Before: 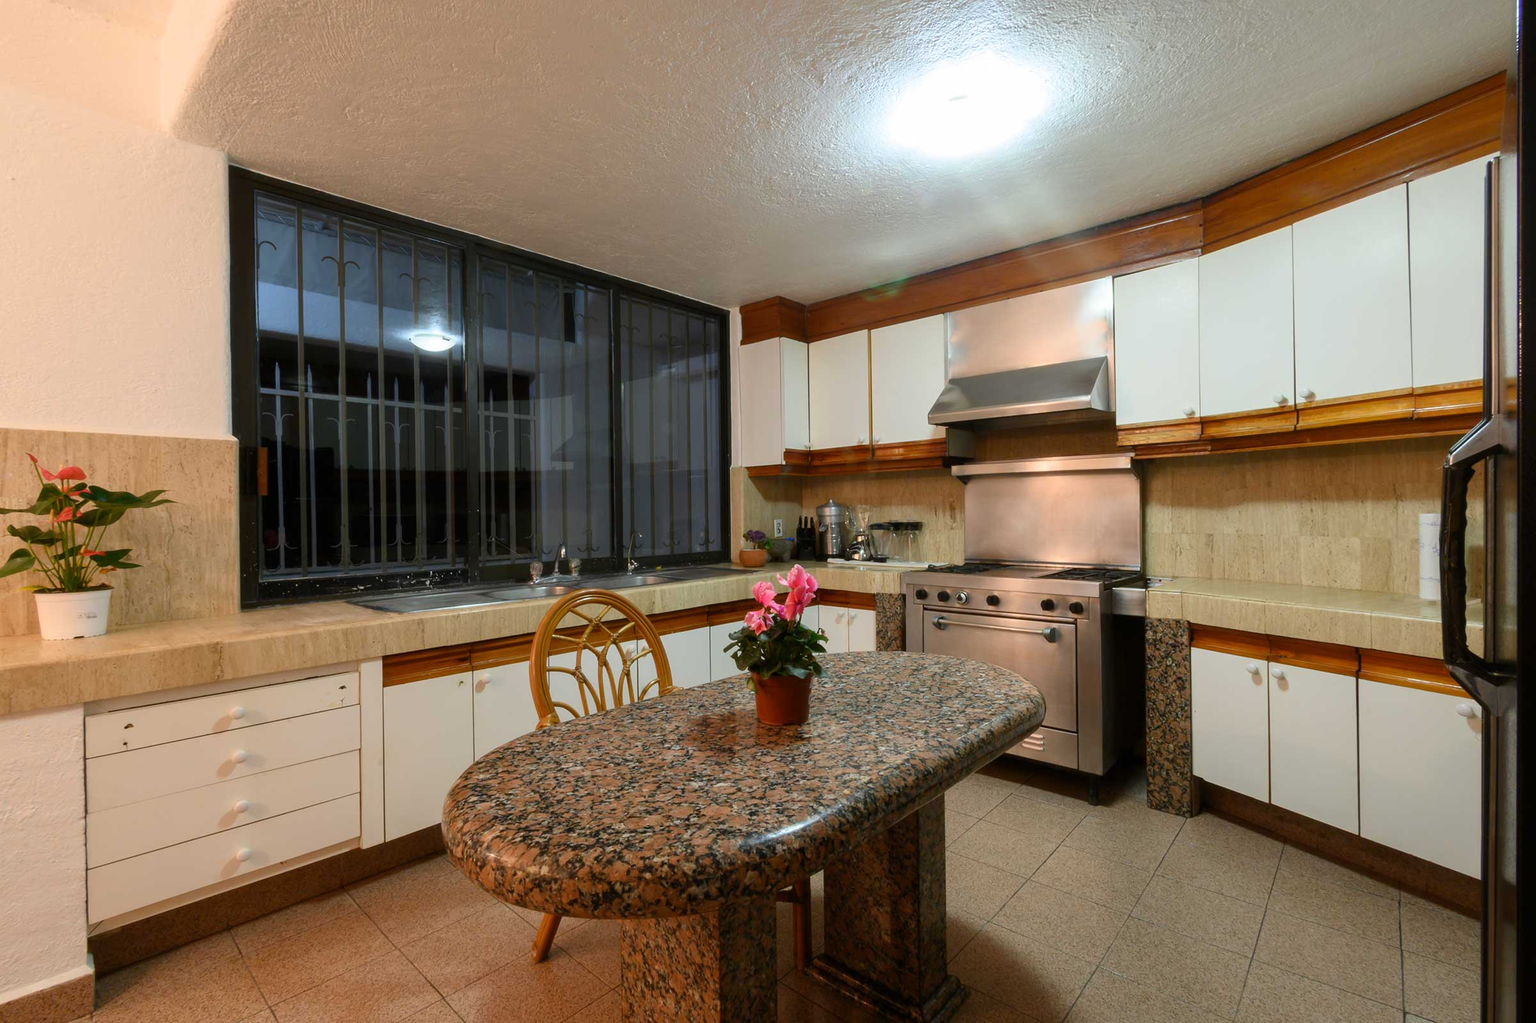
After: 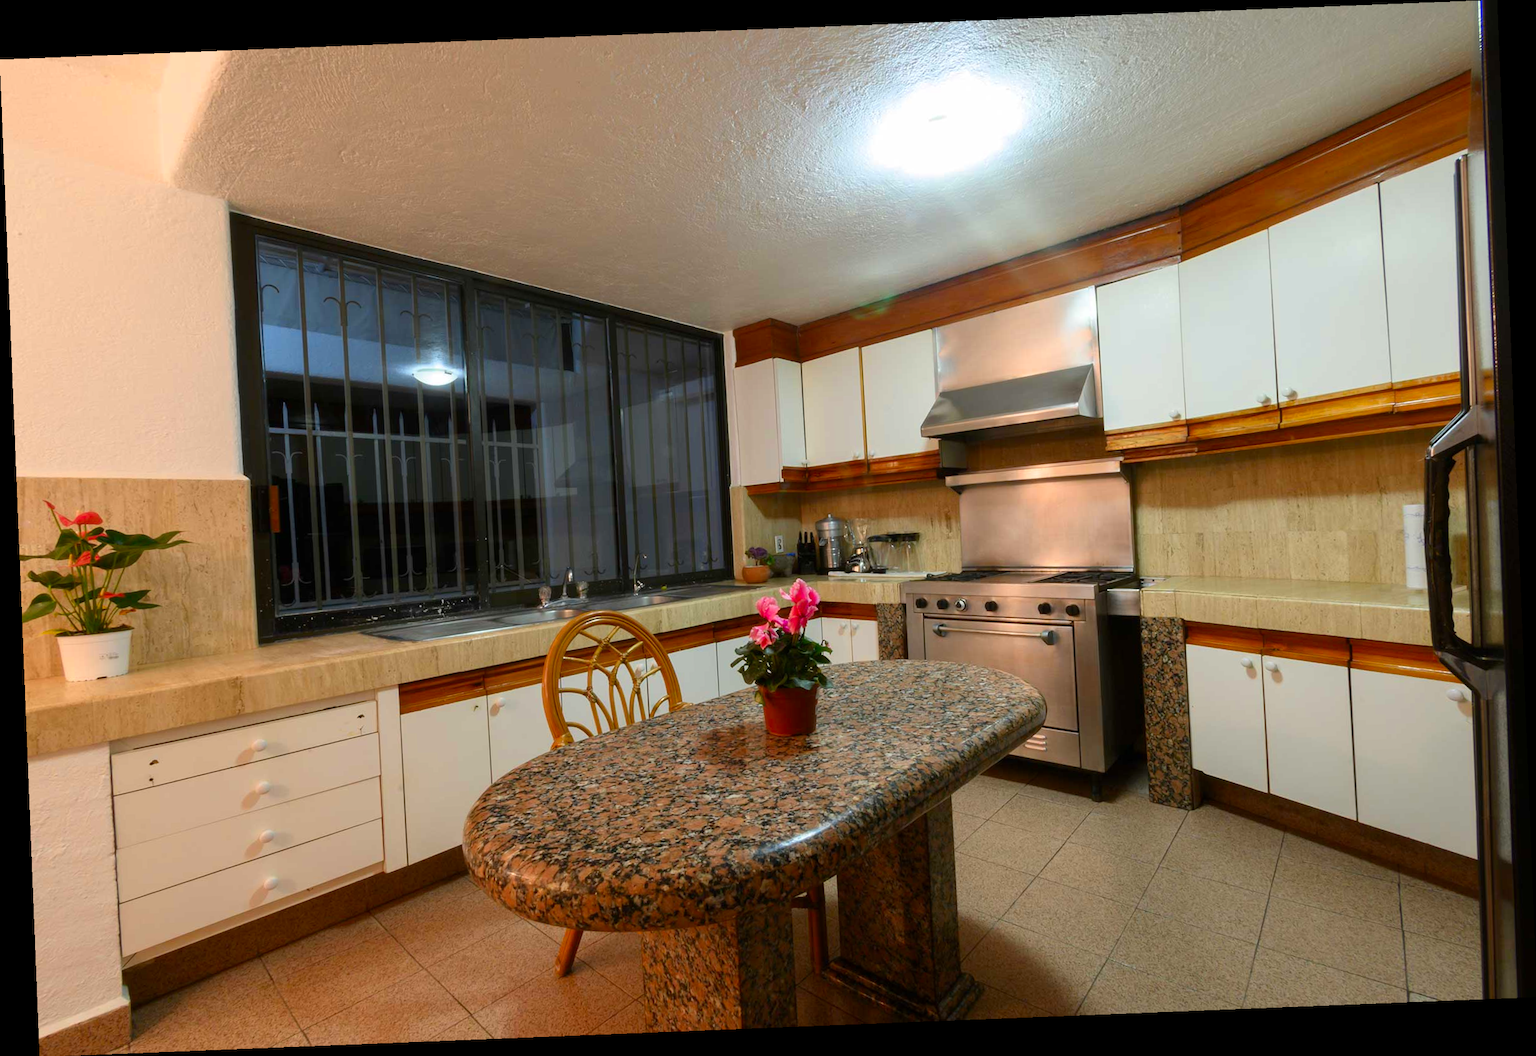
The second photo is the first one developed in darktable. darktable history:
rotate and perspective: rotation -2.29°, automatic cropping off
color zones: curves: ch0 [(0, 0.613) (0.01, 0.613) (0.245, 0.448) (0.498, 0.529) (0.642, 0.665) (0.879, 0.777) (0.99, 0.613)]; ch1 [(0, 0) (0.143, 0) (0.286, 0) (0.429, 0) (0.571, 0) (0.714, 0) (0.857, 0)], mix -121.96%
